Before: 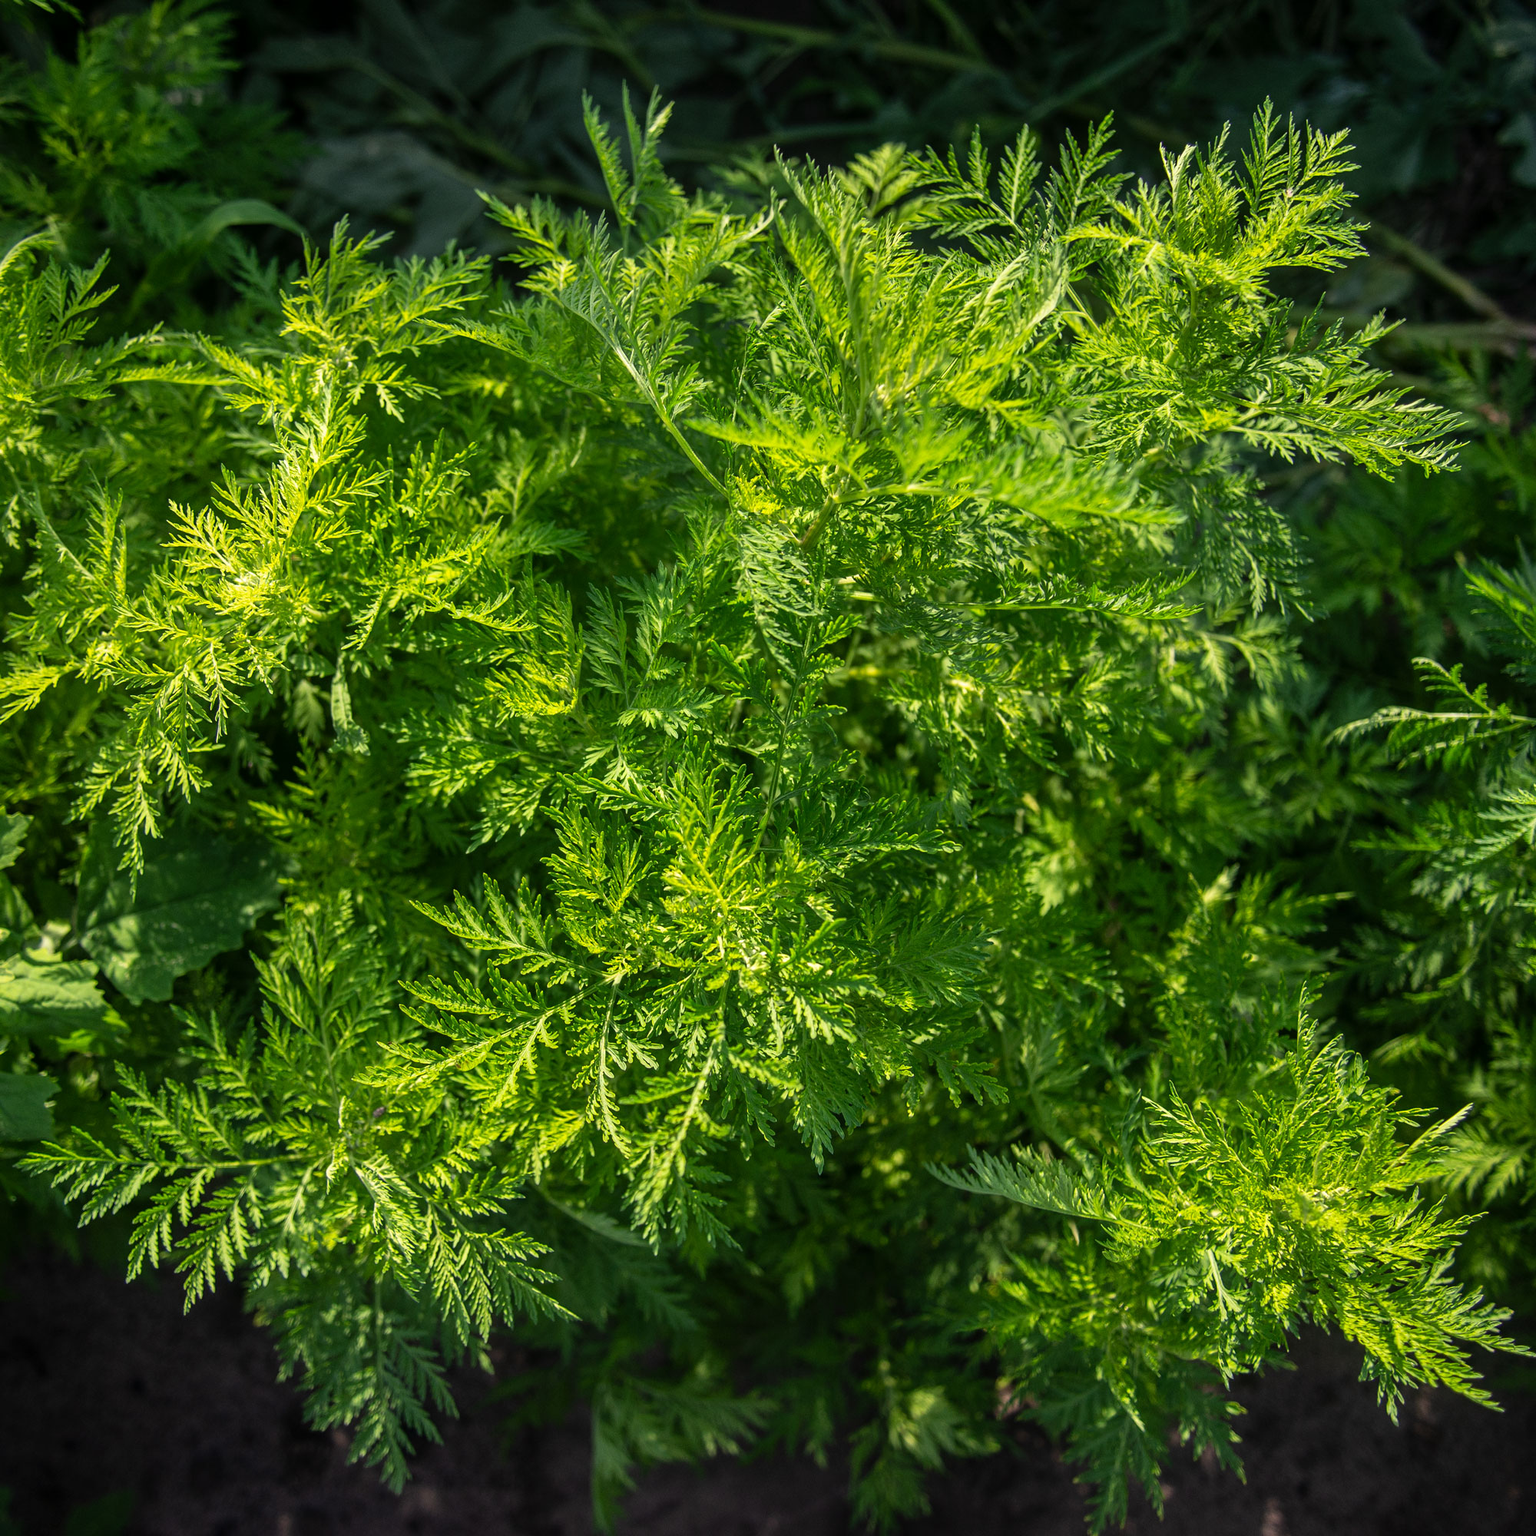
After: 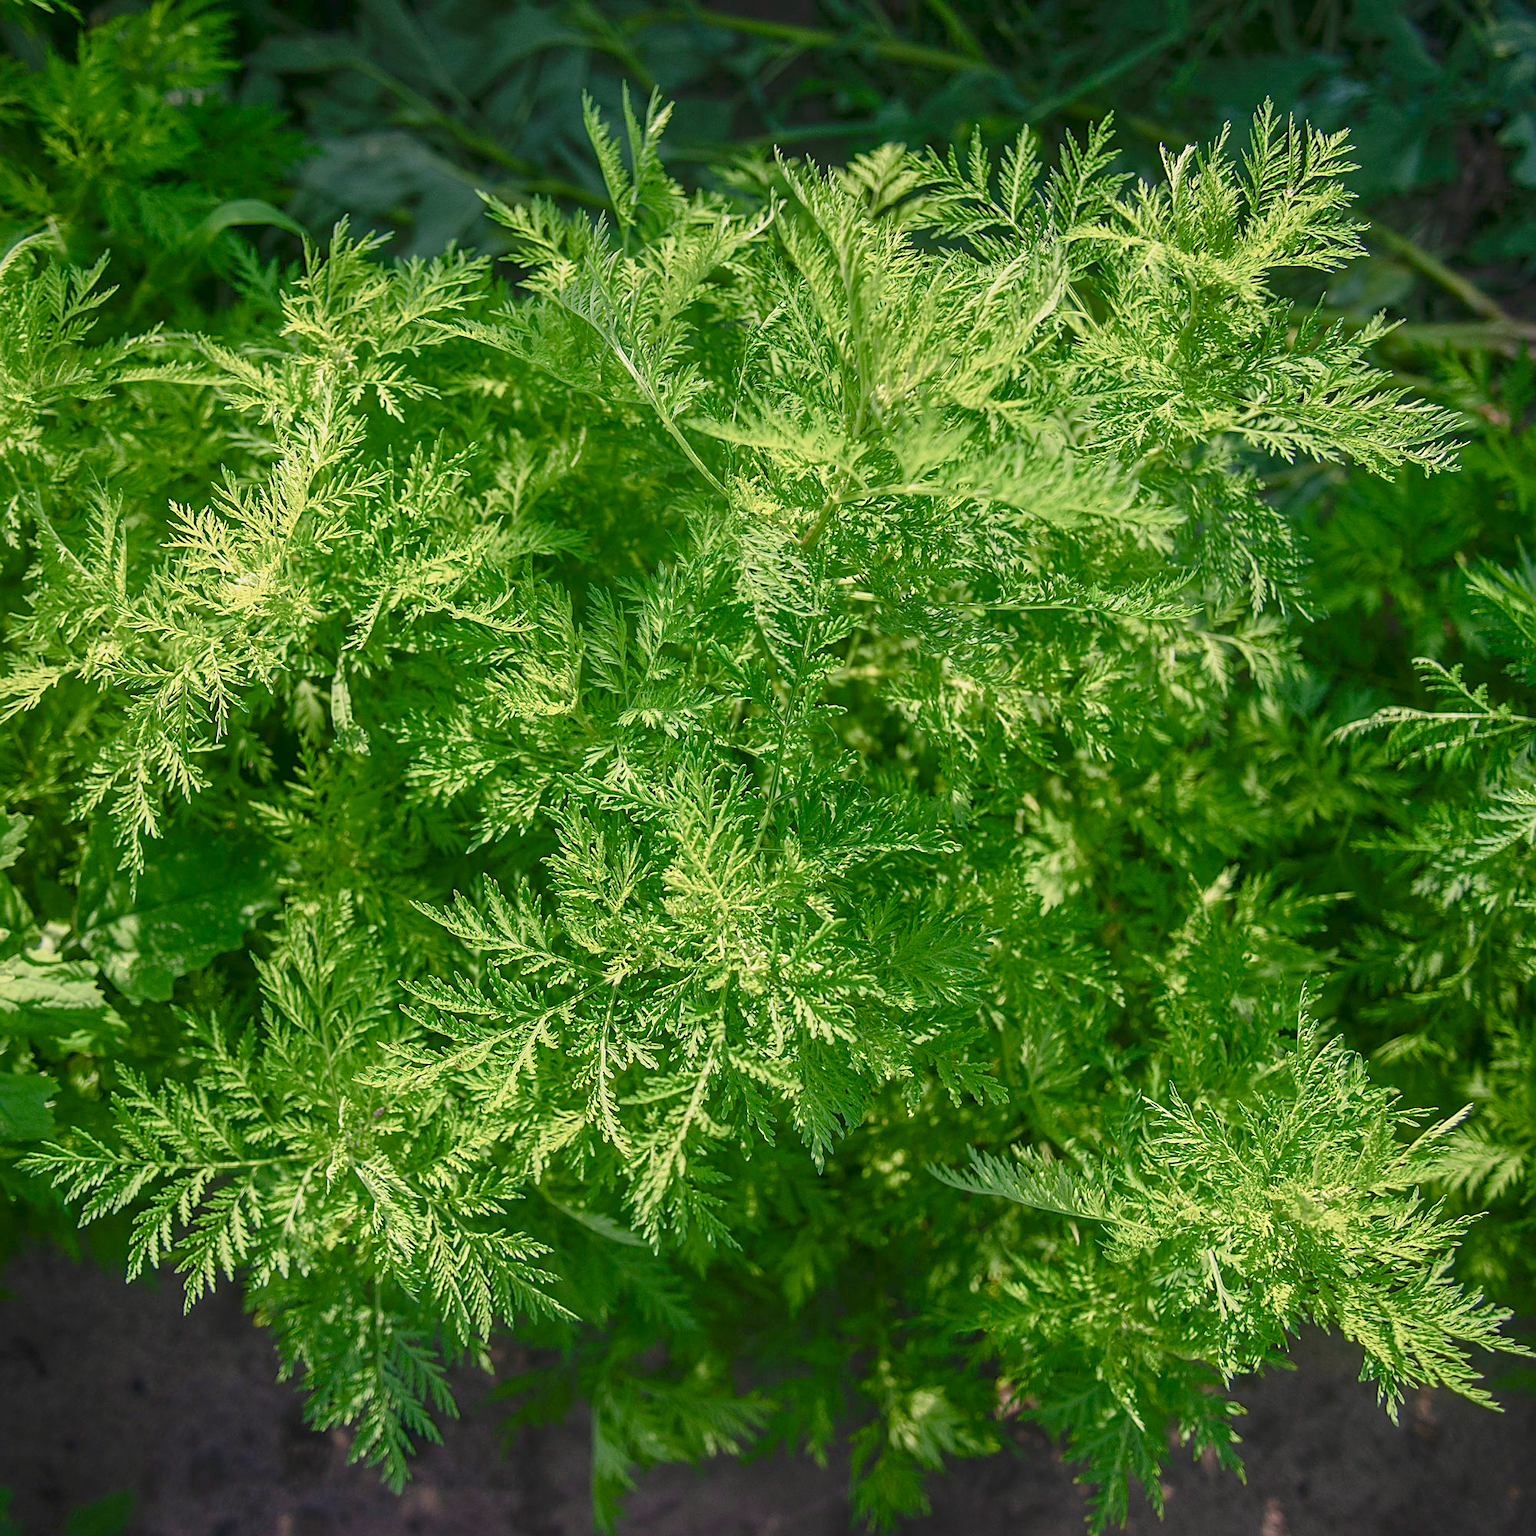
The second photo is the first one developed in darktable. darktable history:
color balance rgb: shadows lift › chroma 1%, shadows lift › hue 113°, highlights gain › chroma 0.2%, highlights gain › hue 333°, perceptual saturation grading › global saturation 20%, perceptual saturation grading › highlights -50%, perceptual saturation grading › shadows 25%, contrast -30%
exposure: black level correction 0, exposure 0.7 EV, compensate exposure bias true, compensate highlight preservation false
sharpen: on, module defaults
